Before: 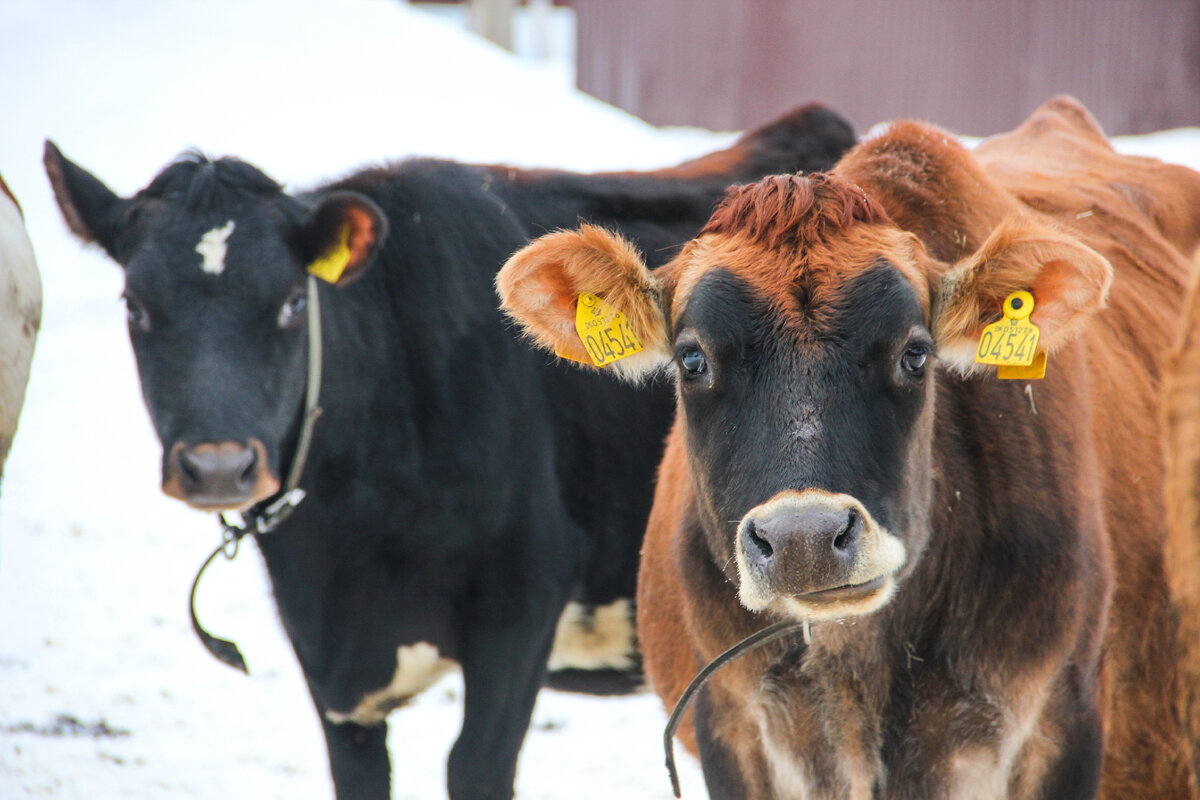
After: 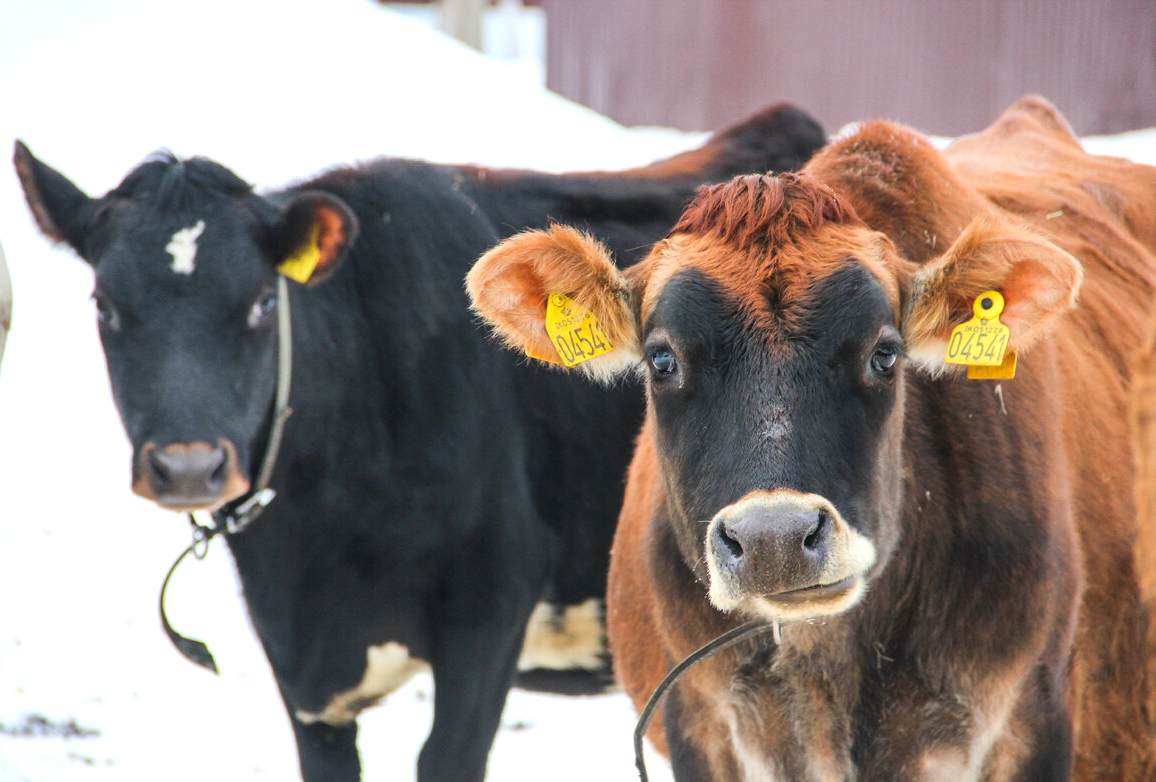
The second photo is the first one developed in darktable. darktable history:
exposure: exposure 0.217 EV, compensate highlight preservation false
crop and rotate: left 2.536%, right 1.107%, bottom 2.246%
